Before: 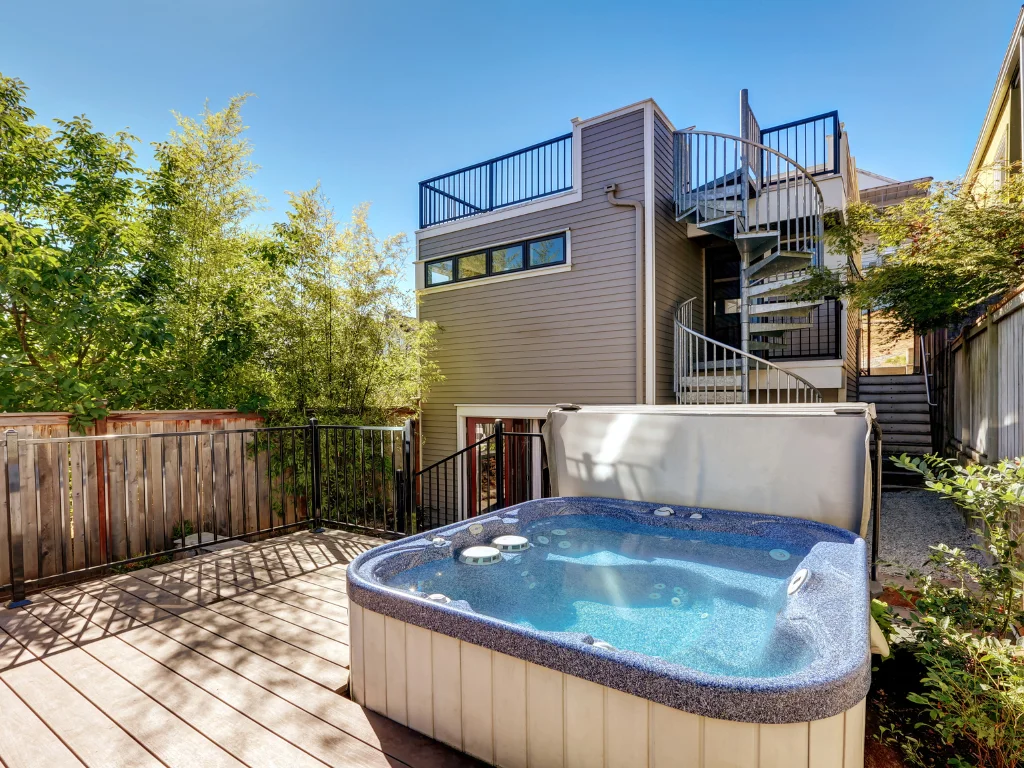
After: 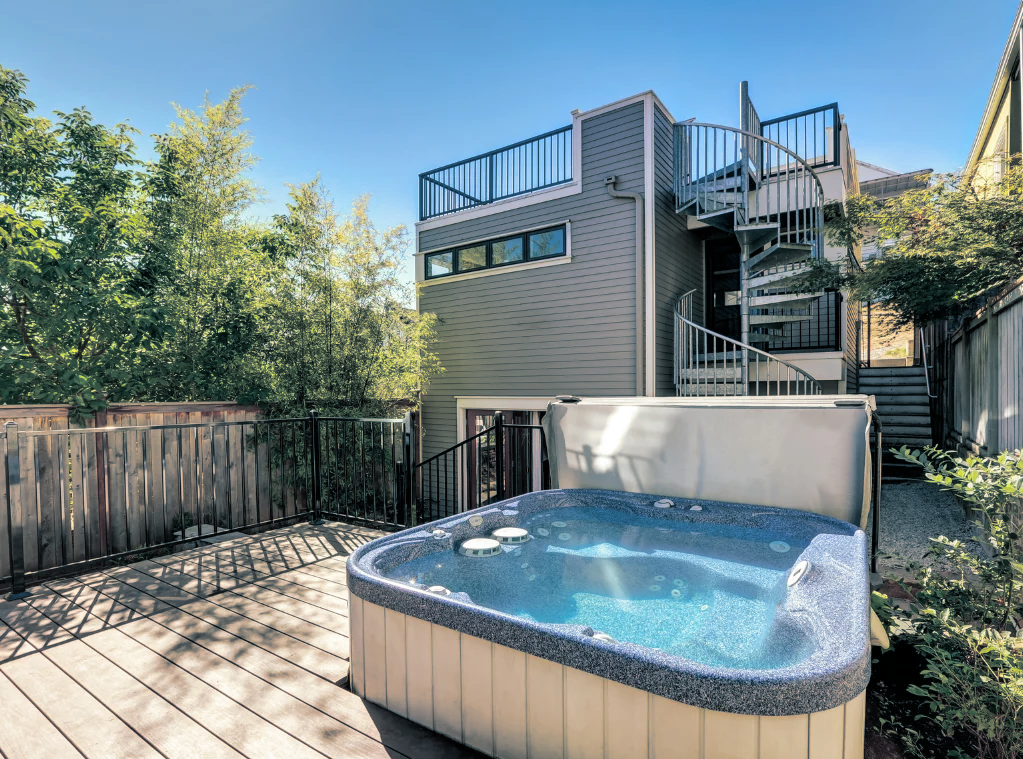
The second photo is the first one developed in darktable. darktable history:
crop: top 1.049%, right 0.001%
split-toning: shadows › hue 205.2°, shadows › saturation 0.43, highlights › hue 54°, highlights › saturation 0.54
